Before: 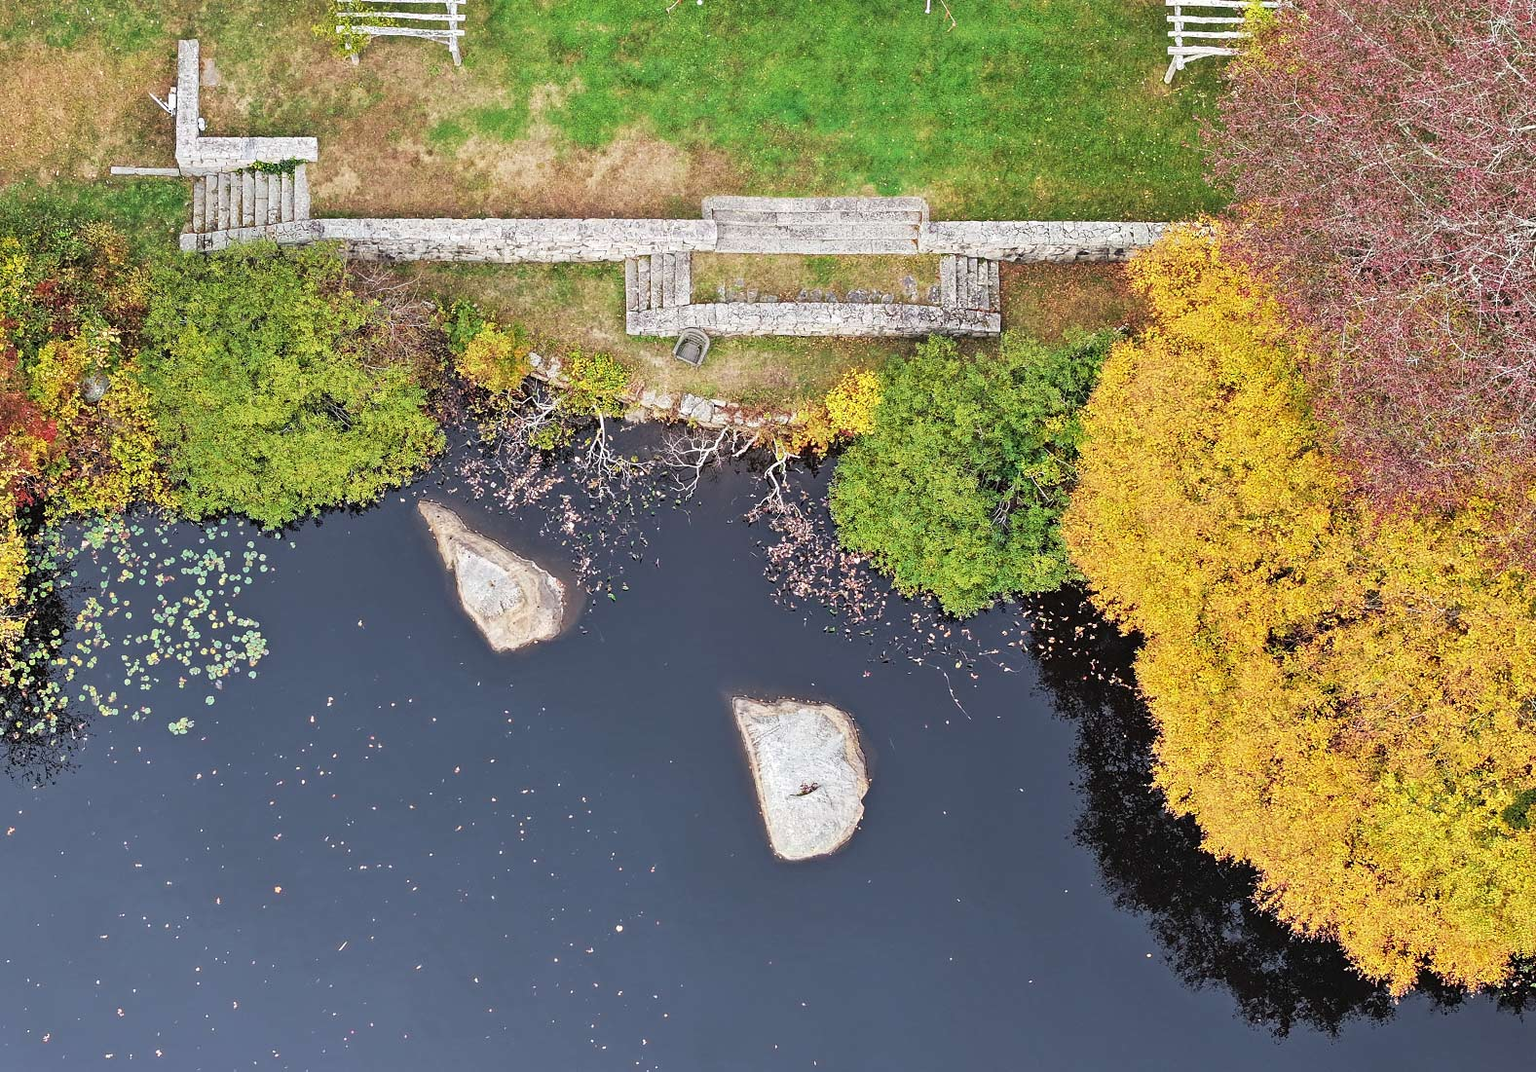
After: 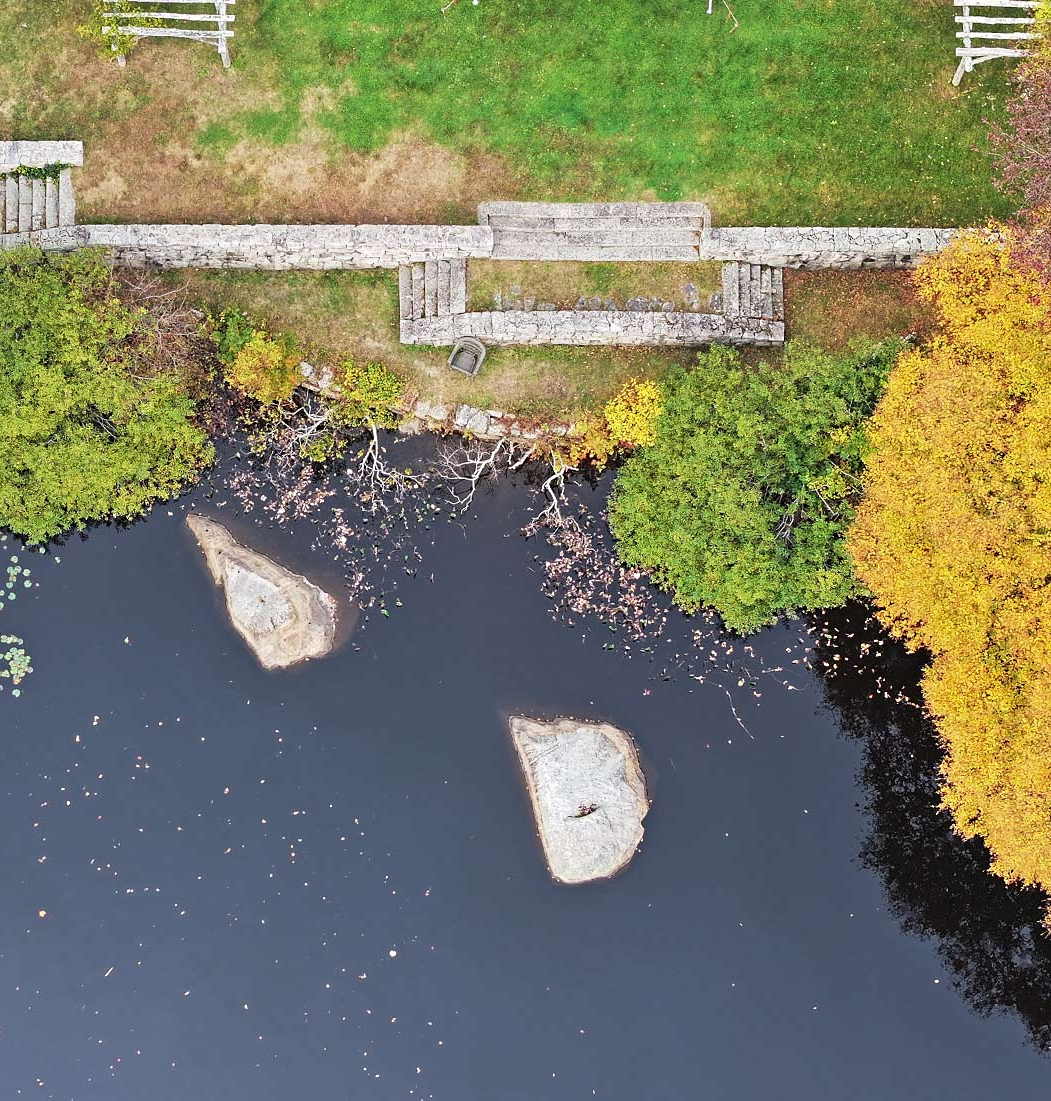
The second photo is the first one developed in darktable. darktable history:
sharpen: radius 5.325, amount 0.312, threshold 26.433
crop: left 15.419%, right 17.914%
